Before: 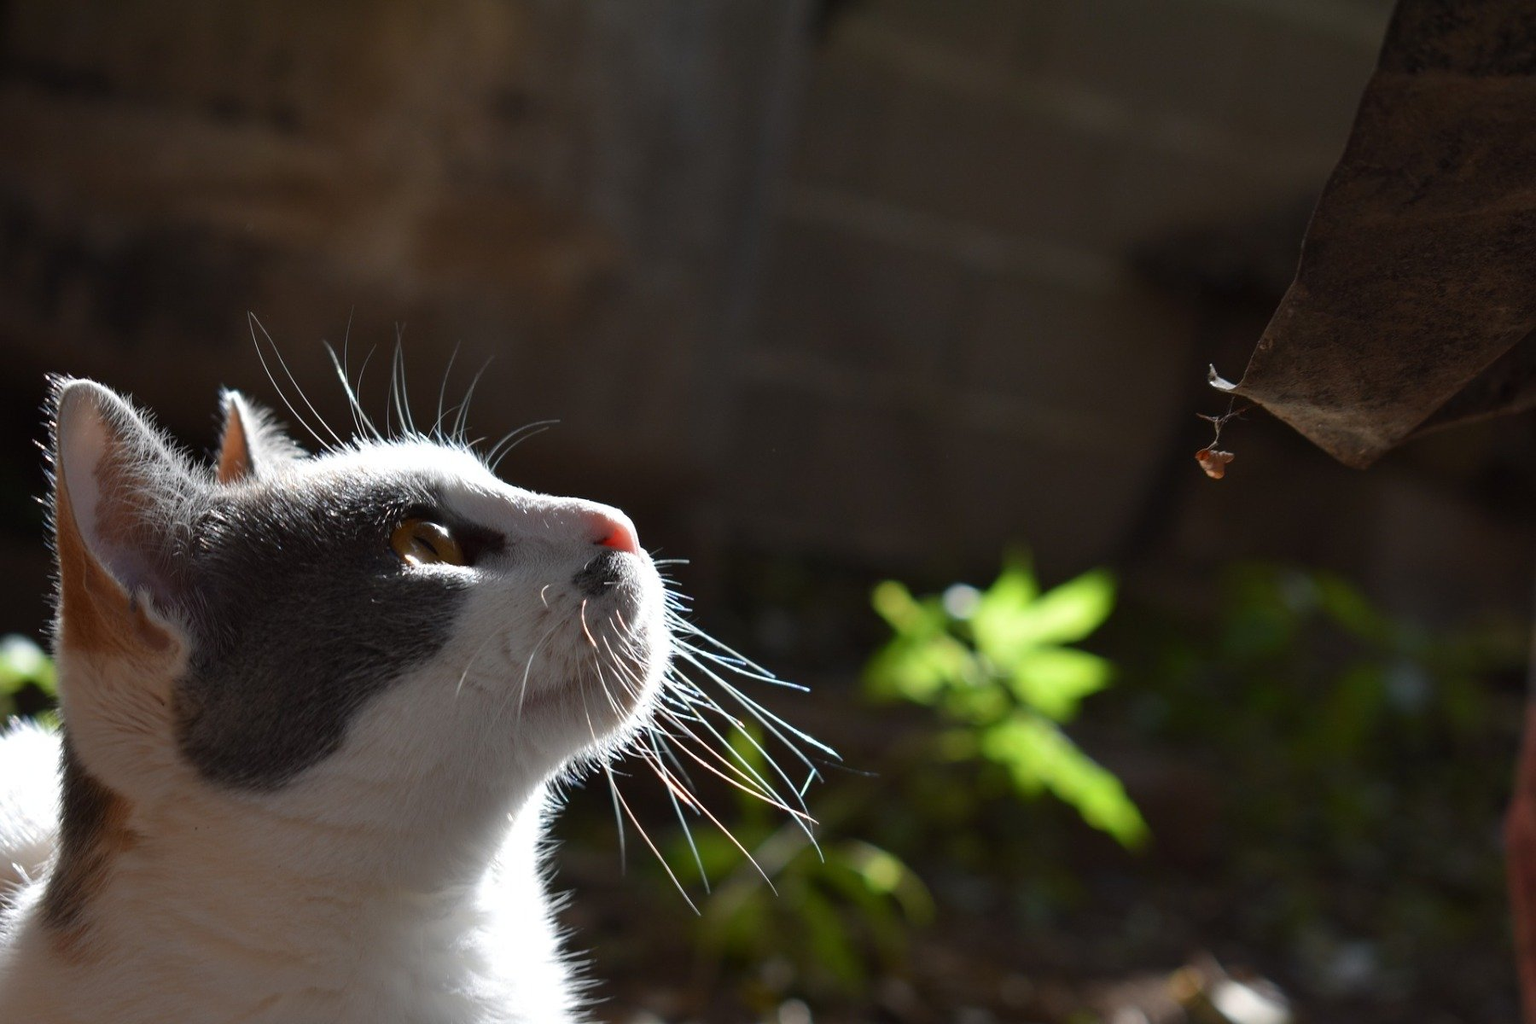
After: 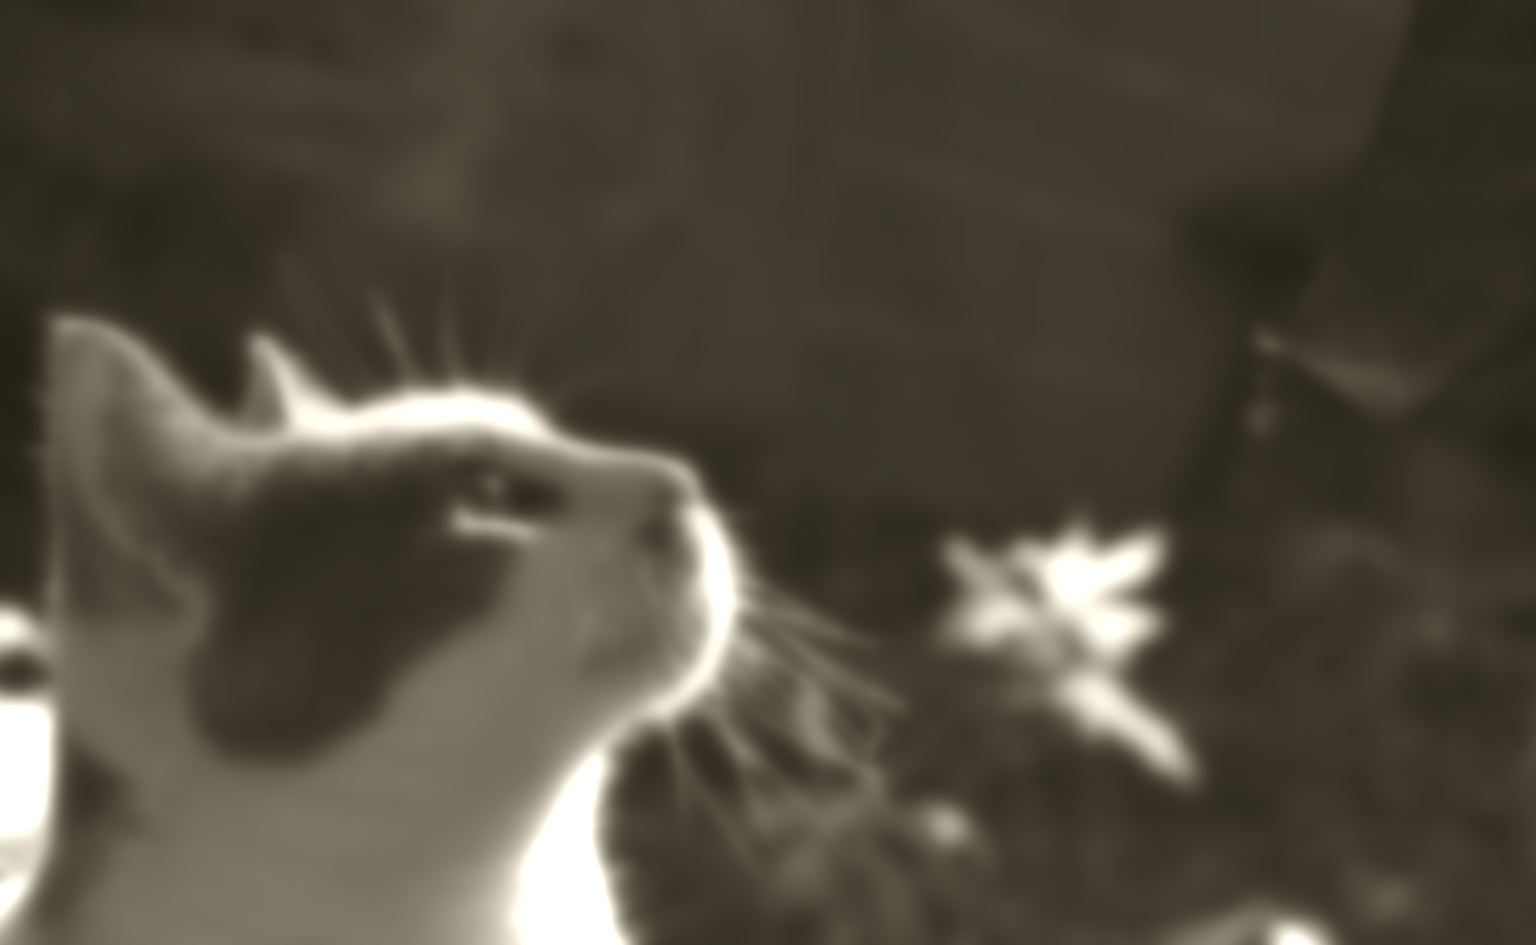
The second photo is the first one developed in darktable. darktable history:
exposure: black level correction 0, exposure 1 EV, compensate exposure bias true, compensate highlight preservation false
color balance rgb: linear chroma grading › global chroma 25%, perceptual saturation grading › global saturation 40%, perceptual saturation grading › highlights -50%, perceptual saturation grading › shadows 30%, perceptual brilliance grading › global brilliance 25%, global vibrance 60%
rotate and perspective: rotation -0.013°, lens shift (vertical) -0.027, lens shift (horizontal) 0.178, crop left 0.016, crop right 0.989, crop top 0.082, crop bottom 0.918
white balance: red 0.924, blue 1.095
colorize: hue 41.44°, saturation 22%, source mix 60%, lightness 10.61%
color balance: lift [1, 1.001, 0.999, 1.001], gamma [1, 1.004, 1.007, 0.993], gain [1, 0.991, 0.987, 1.013], contrast 7.5%, contrast fulcrum 10%, output saturation 115%
graduated density: hue 238.83°, saturation 50%
lowpass: on, module defaults
